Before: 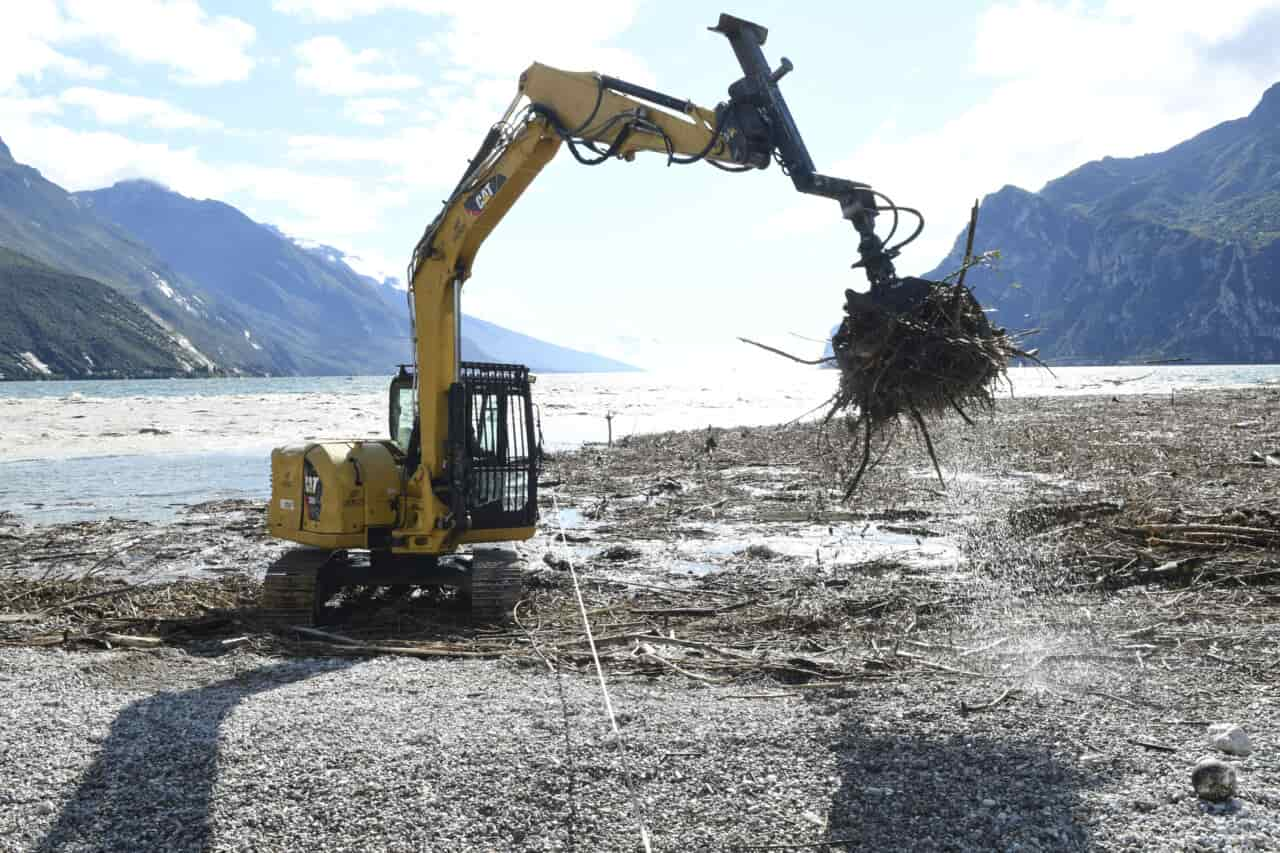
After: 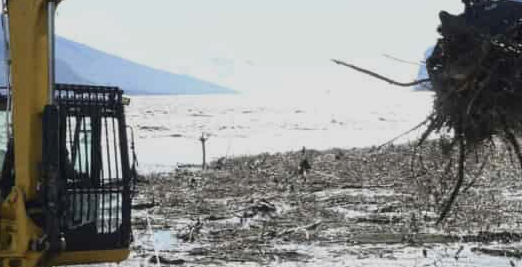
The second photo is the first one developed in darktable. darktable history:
exposure: exposure -0.445 EV, compensate highlight preservation false
crop: left 31.736%, top 32.622%, right 27.476%, bottom 36.001%
